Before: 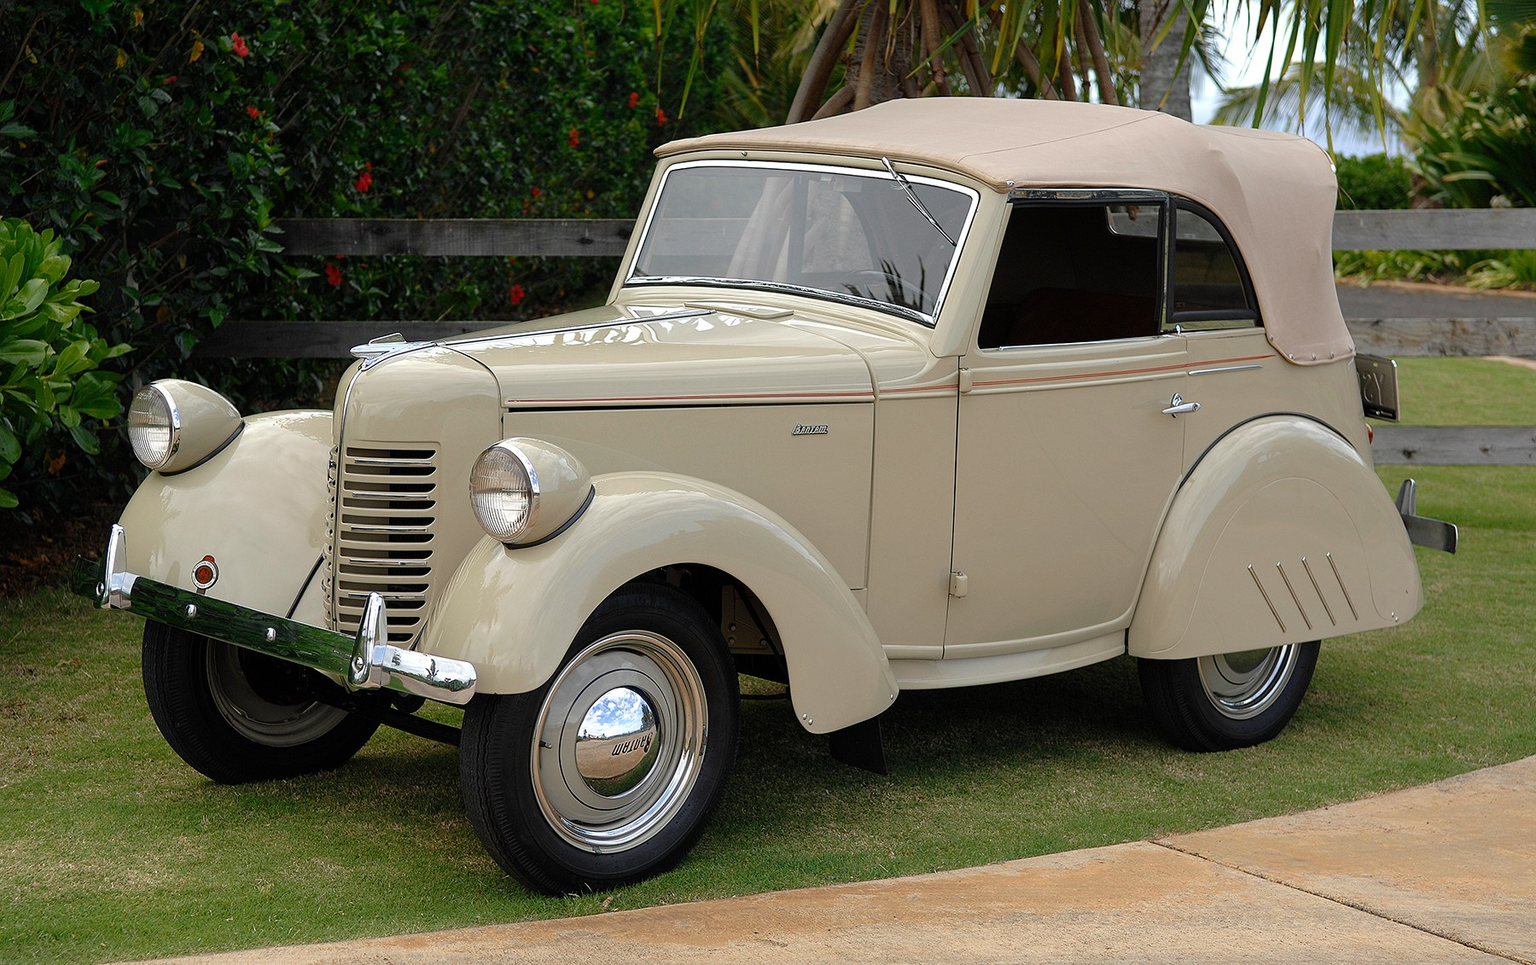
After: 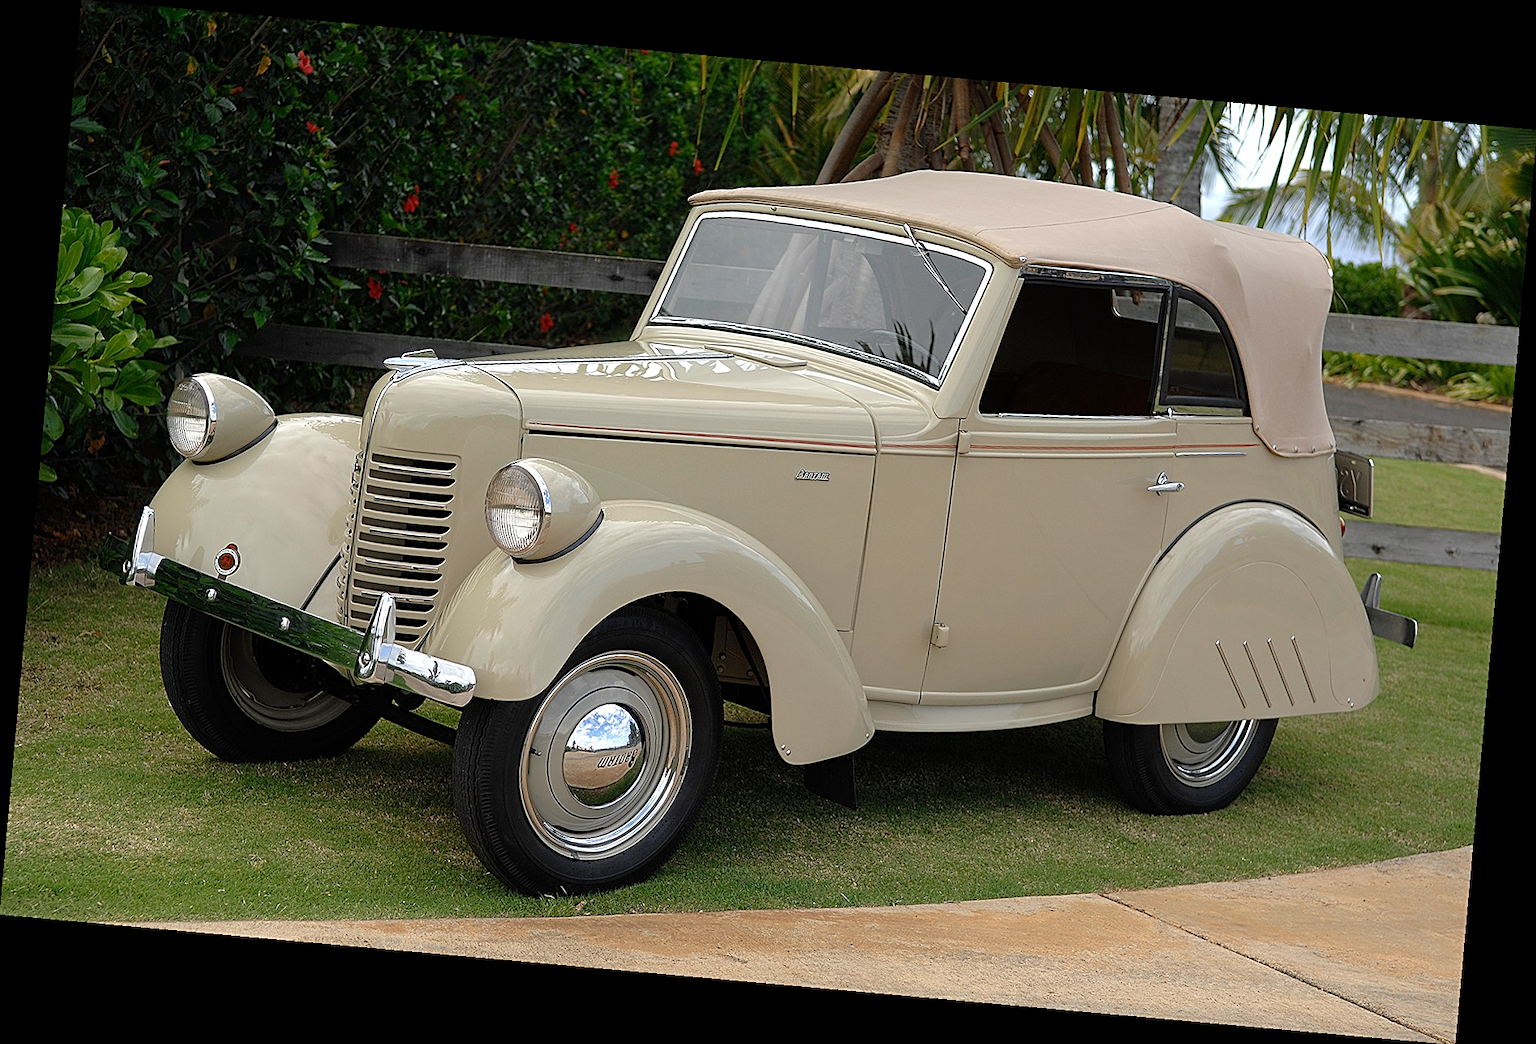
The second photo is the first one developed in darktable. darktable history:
rotate and perspective: rotation 5.12°, automatic cropping off
sharpen: on, module defaults
